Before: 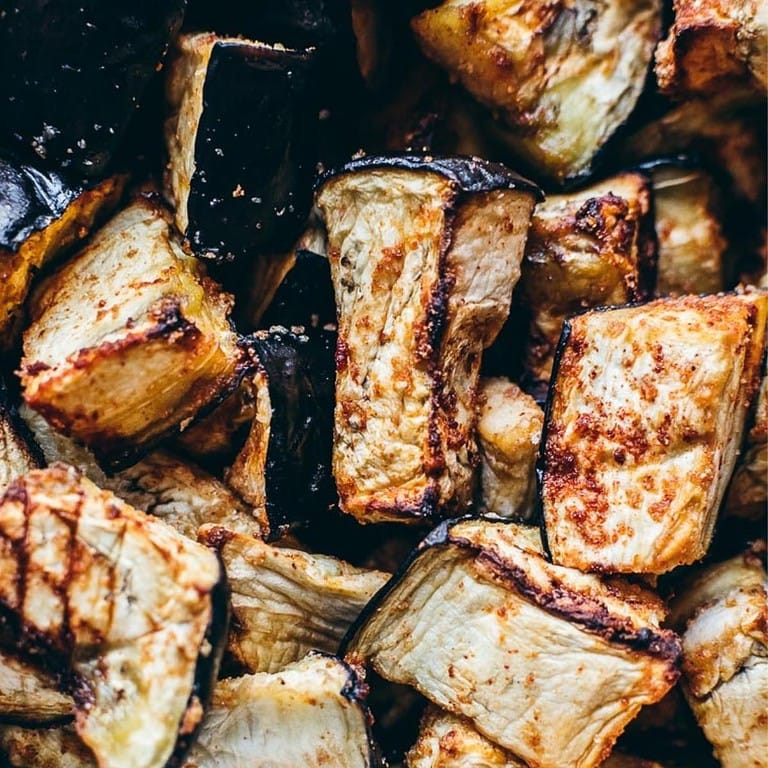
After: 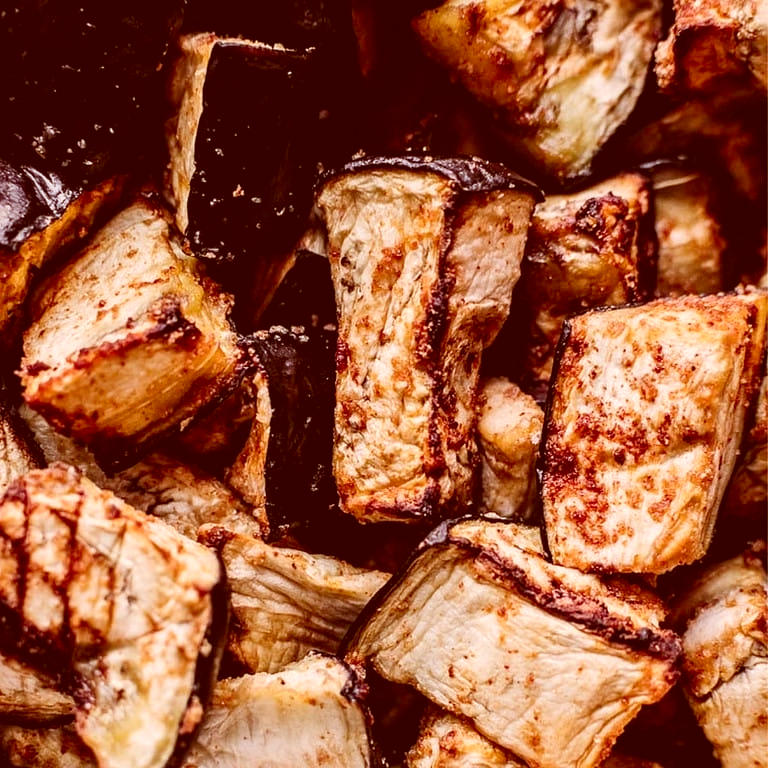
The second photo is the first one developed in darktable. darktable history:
color correction: highlights a* 9.03, highlights b* 8.71, shadows a* 40, shadows b* 40, saturation 0.8
white balance: emerald 1
